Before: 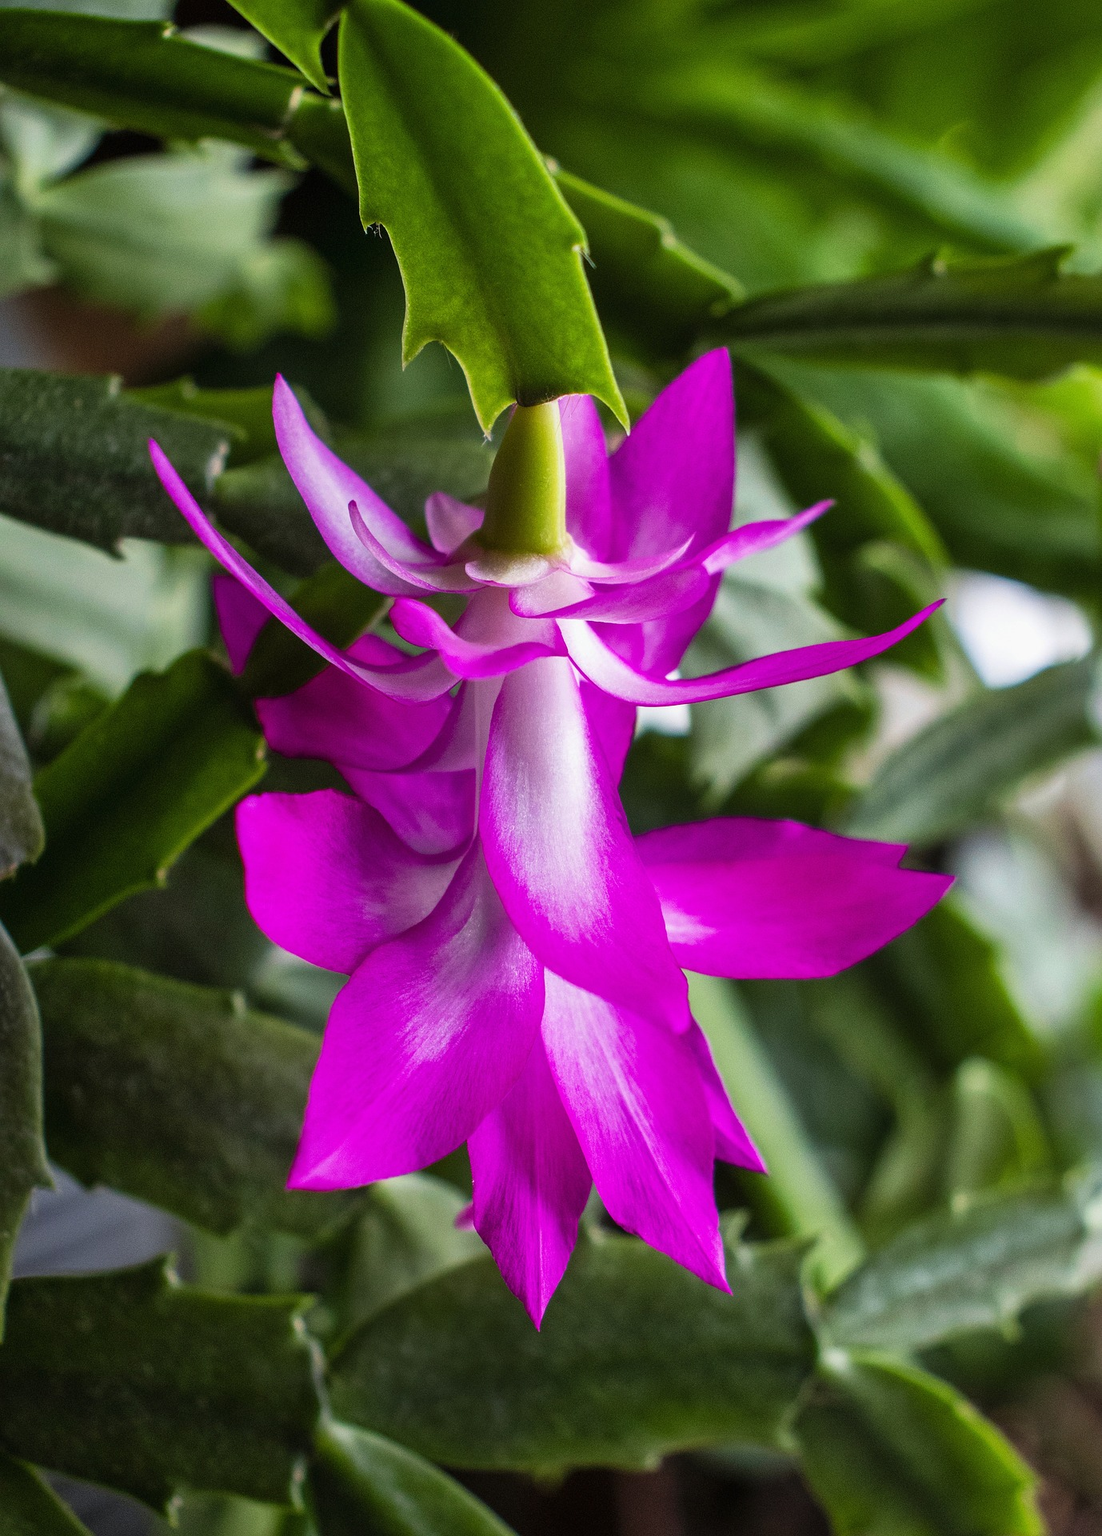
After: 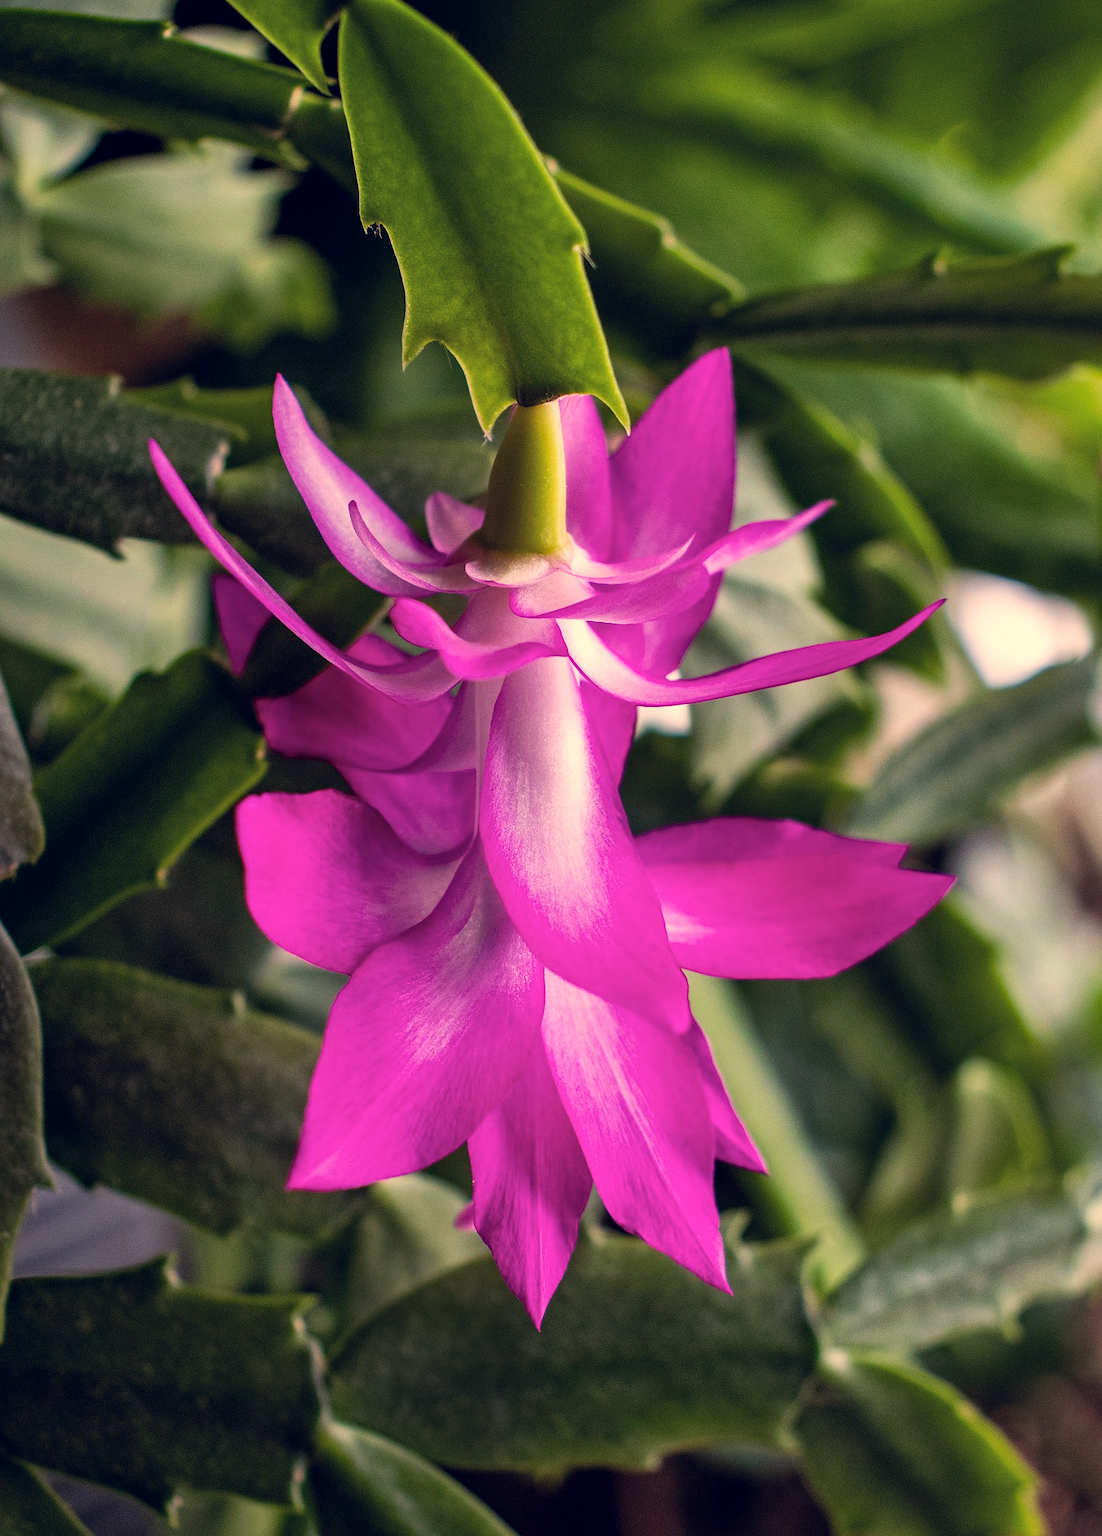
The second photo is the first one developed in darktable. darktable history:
haze removal: compatibility mode true, adaptive false
color correction: highlights a* 19.59, highlights b* 27.49, shadows a* 3.46, shadows b* -17.28, saturation 0.73
